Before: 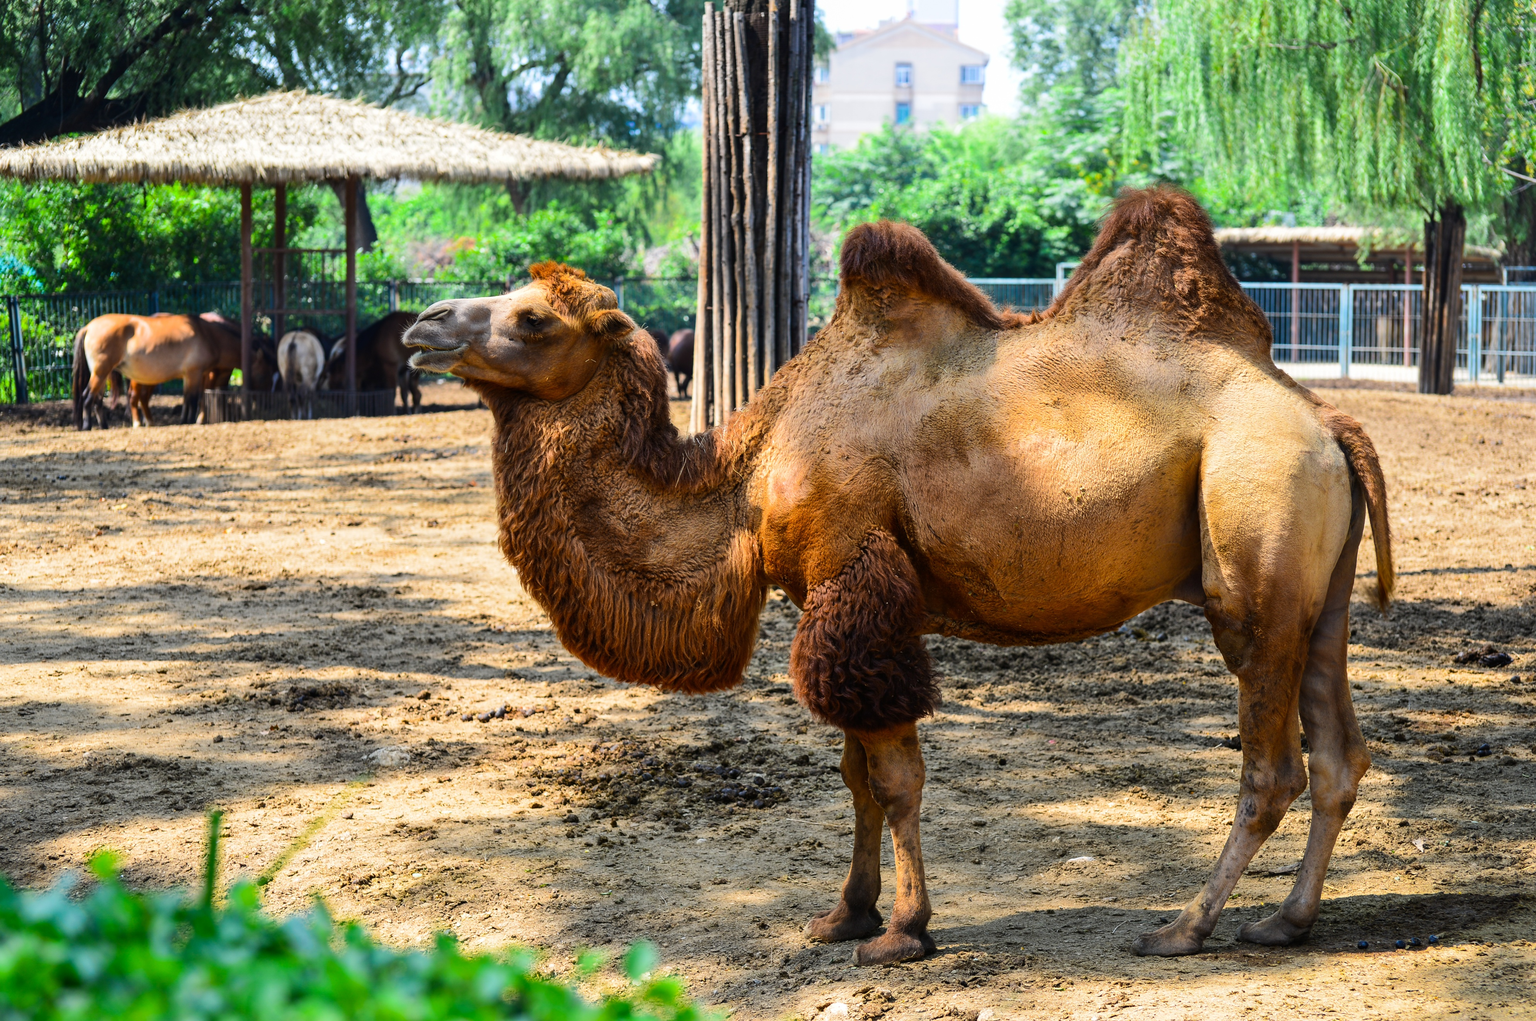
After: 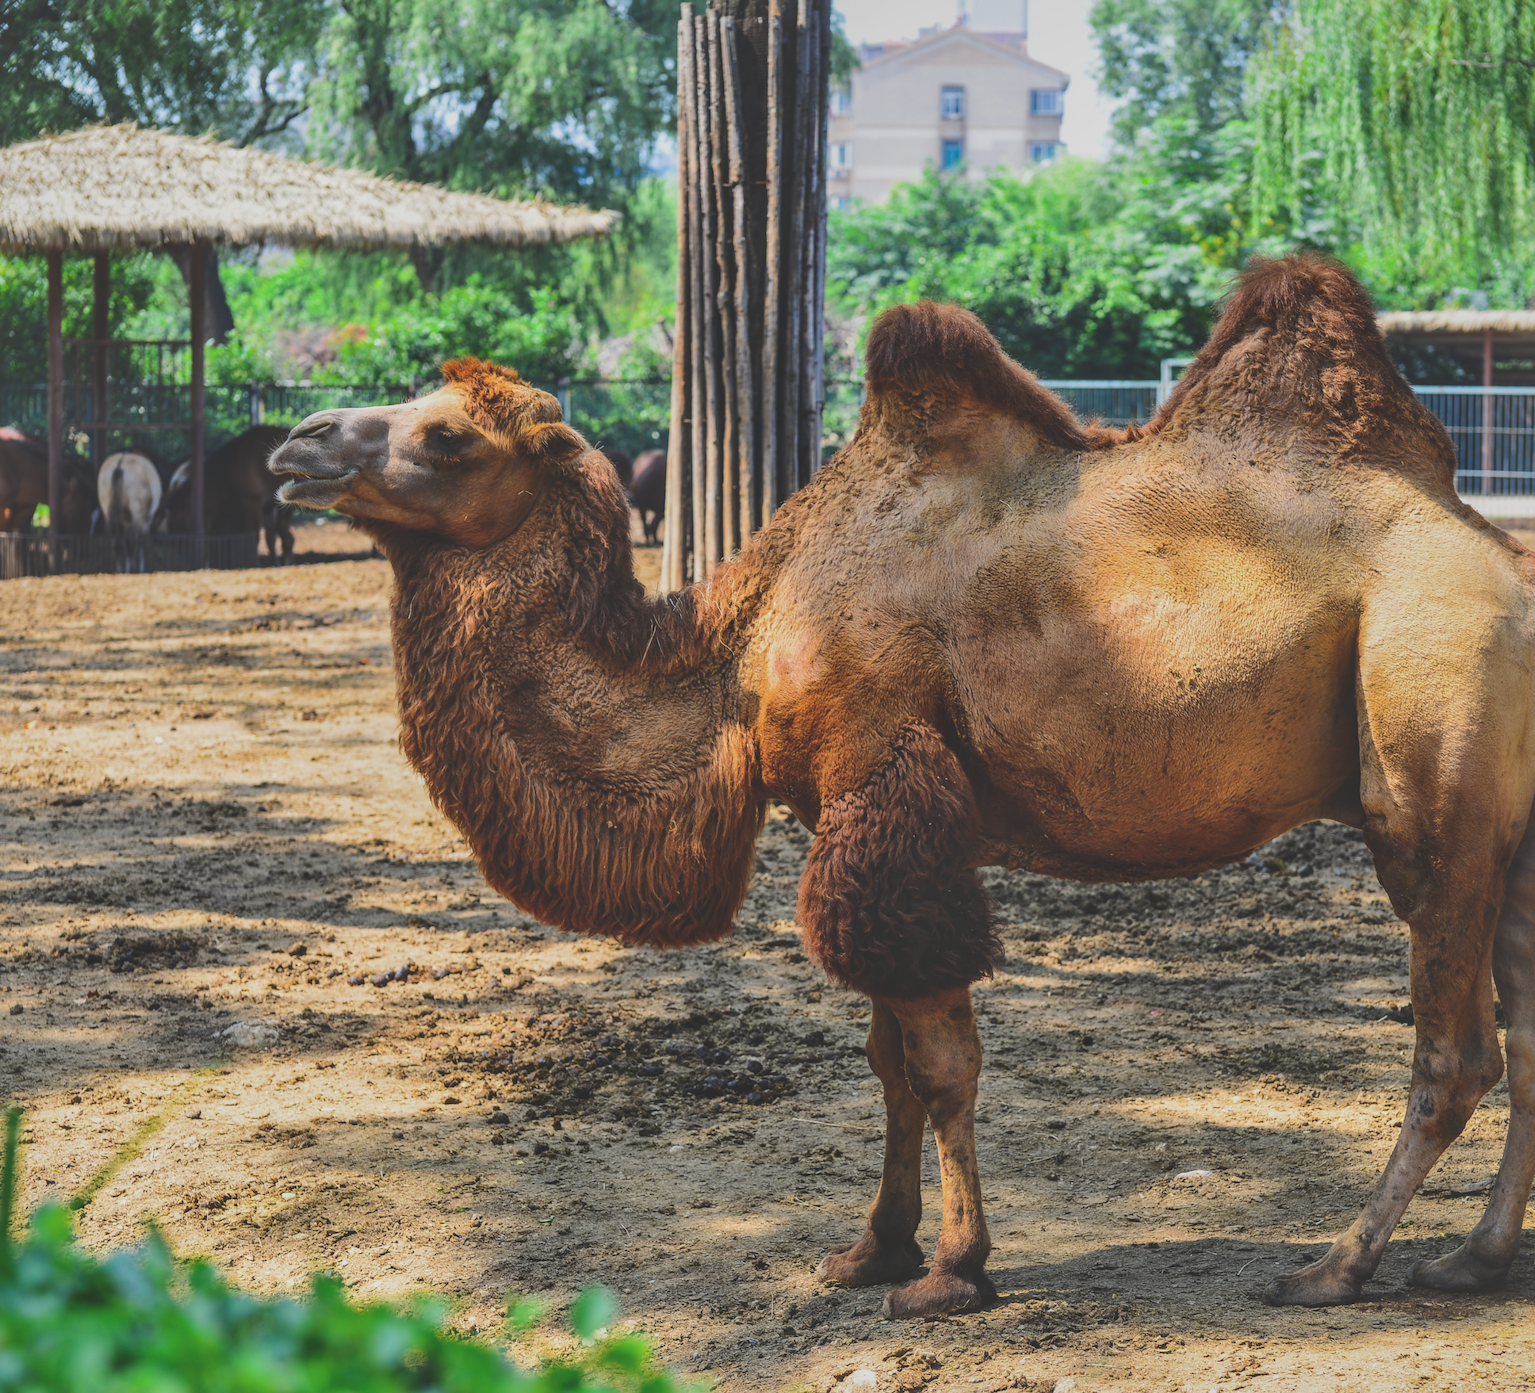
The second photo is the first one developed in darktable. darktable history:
shadows and highlights: on, module defaults
crop: left 13.443%, right 13.31%
local contrast: on, module defaults
exposure: black level correction -0.036, exposure -0.497 EV, compensate highlight preservation false
